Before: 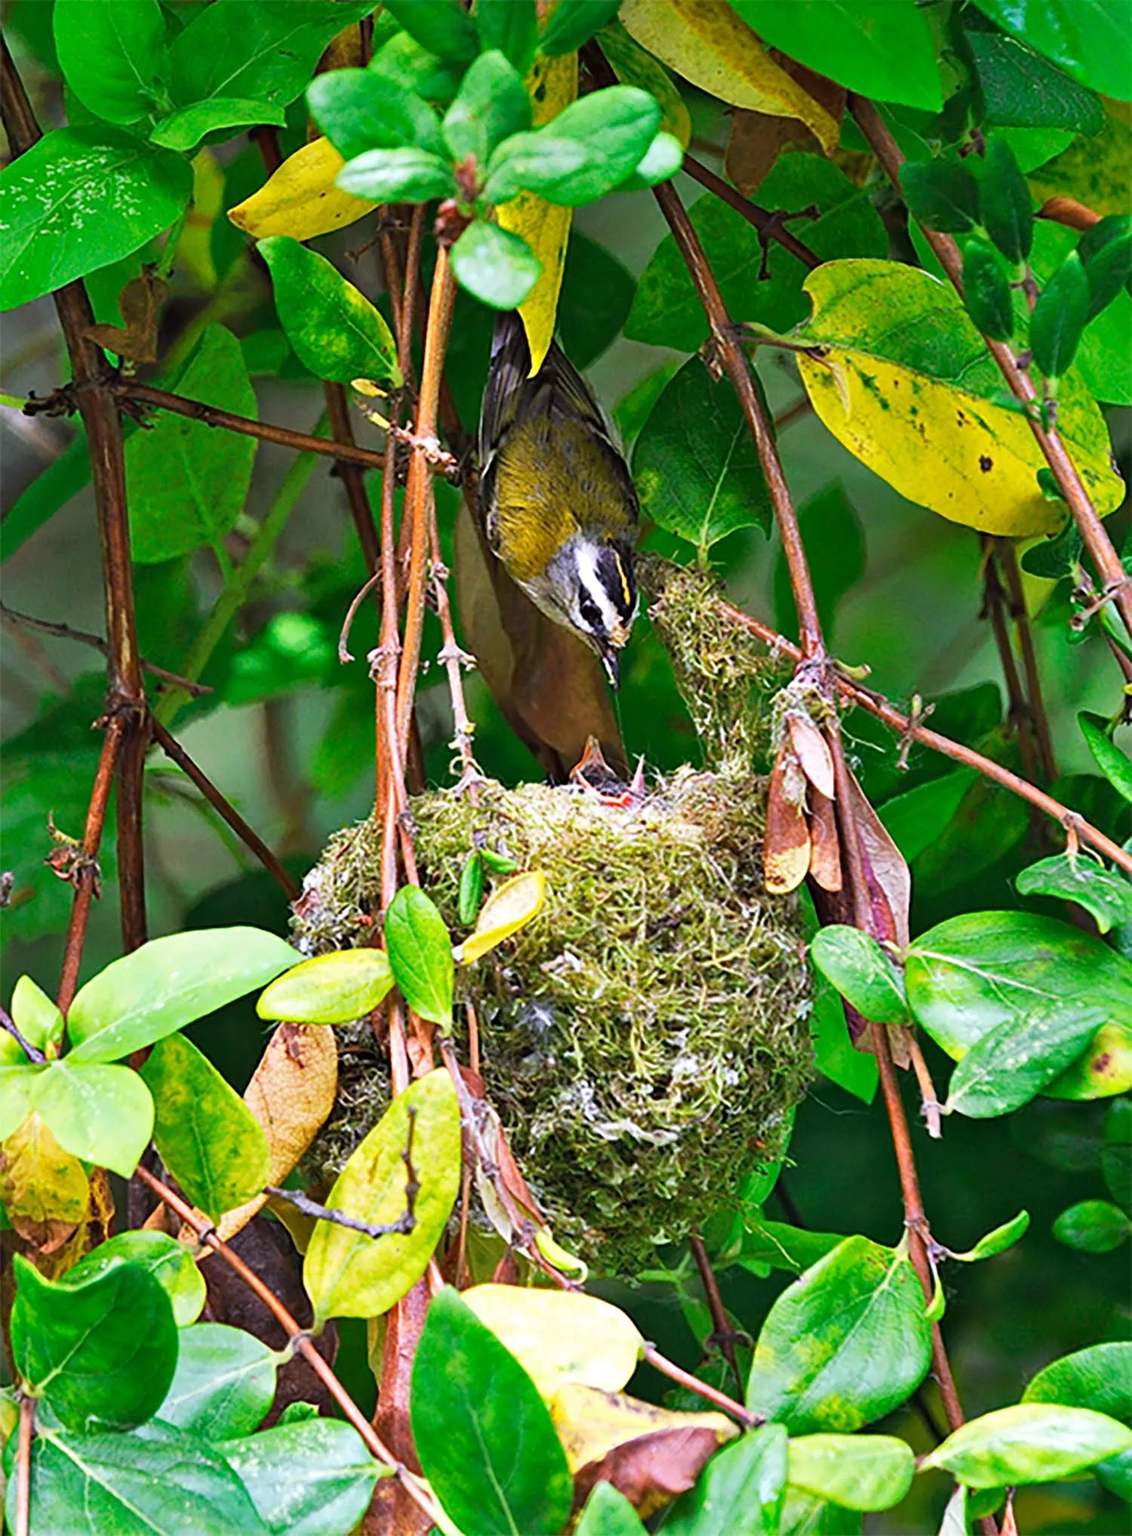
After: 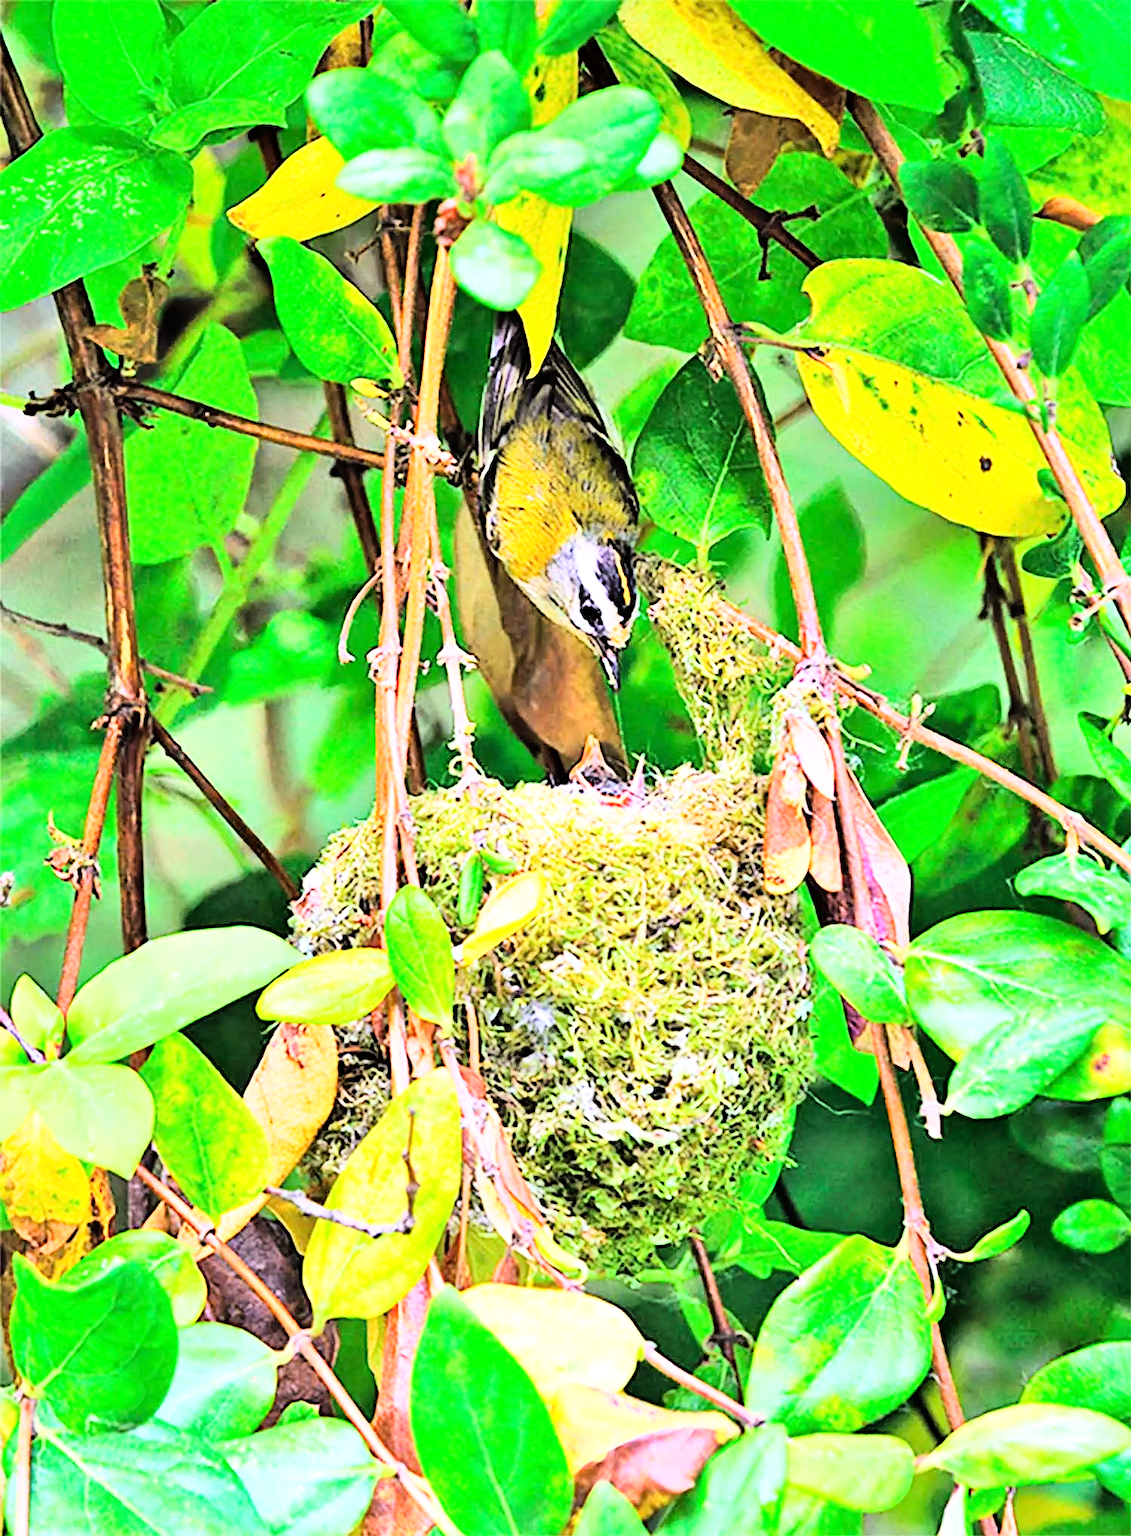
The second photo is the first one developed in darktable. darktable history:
rgb curve: curves: ch0 [(0, 0) (0.21, 0.15) (0.24, 0.21) (0.5, 0.75) (0.75, 0.96) (0.89, 0.99) (1, 1)]; ch1 [(0, 0.02) (0.21, 0.13) (0.25, 0.2) (0.5, 0.67) (0.75, 0.9) (0.89, 0.97) (1, 1)]; ch2 [(0, 0.02) (0.21, 0.13) (0.25, 0.2) (0.5, 0.67) (0.75, 0.9) (0.89, 0.97) (1, 1)], compensate middle gray true
tone equalizer: -7 EV 0.15 EV, -6 EV 0.6 EV, -5 EV 1.15 EV, -4 EV 1.33 EV, -3 EV 1.15 EV, -2 EV 0.6 EV, -1 EV 0.15 EV, mask exposure compensation -0.5 EV
